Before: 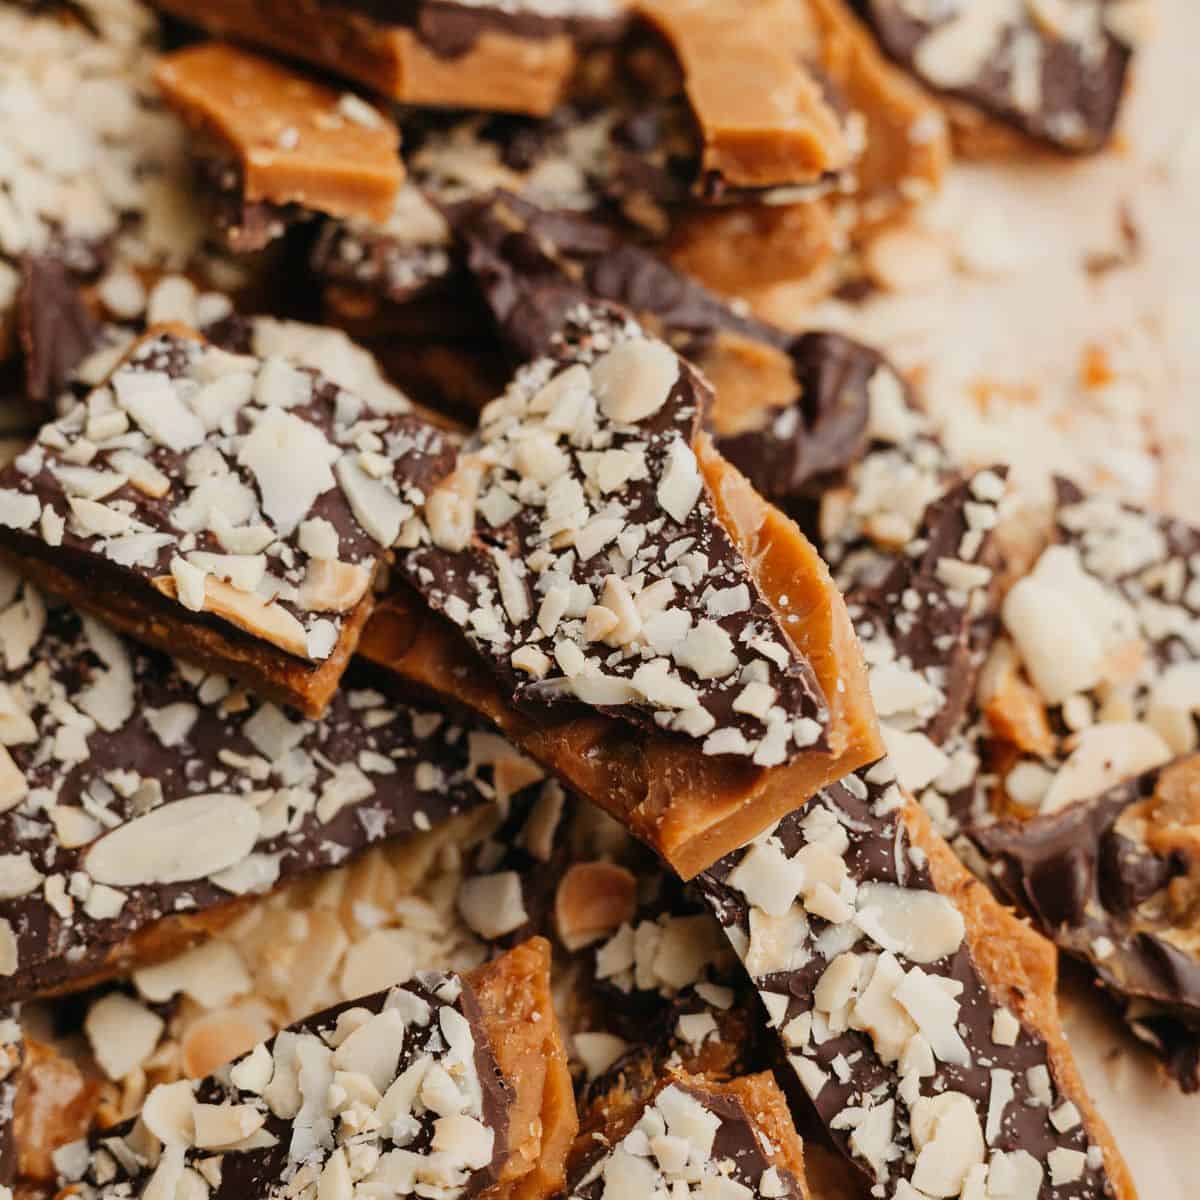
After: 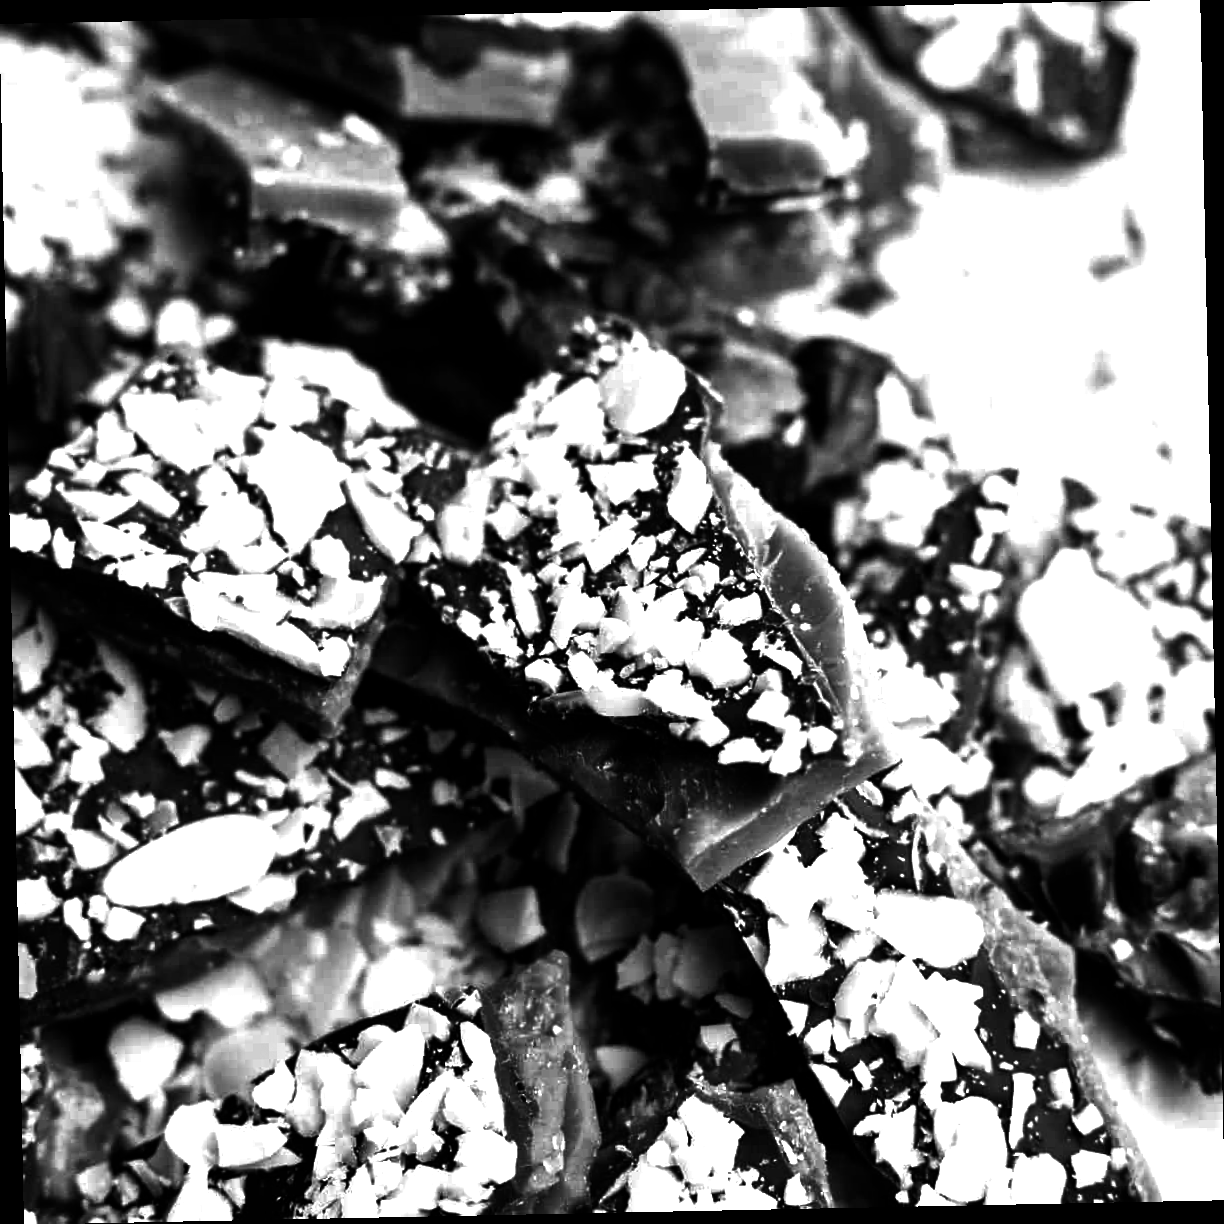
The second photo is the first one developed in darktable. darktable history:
exposure: black level correction 0, exposure 1.1 EV, compensate exposure bias true, compensate highlight preservation false
contrast brightness saturation: contrast 0.02, brightness -1, saturation -1
rotate and perspective: rotation -1.17°, automatic cropping off
